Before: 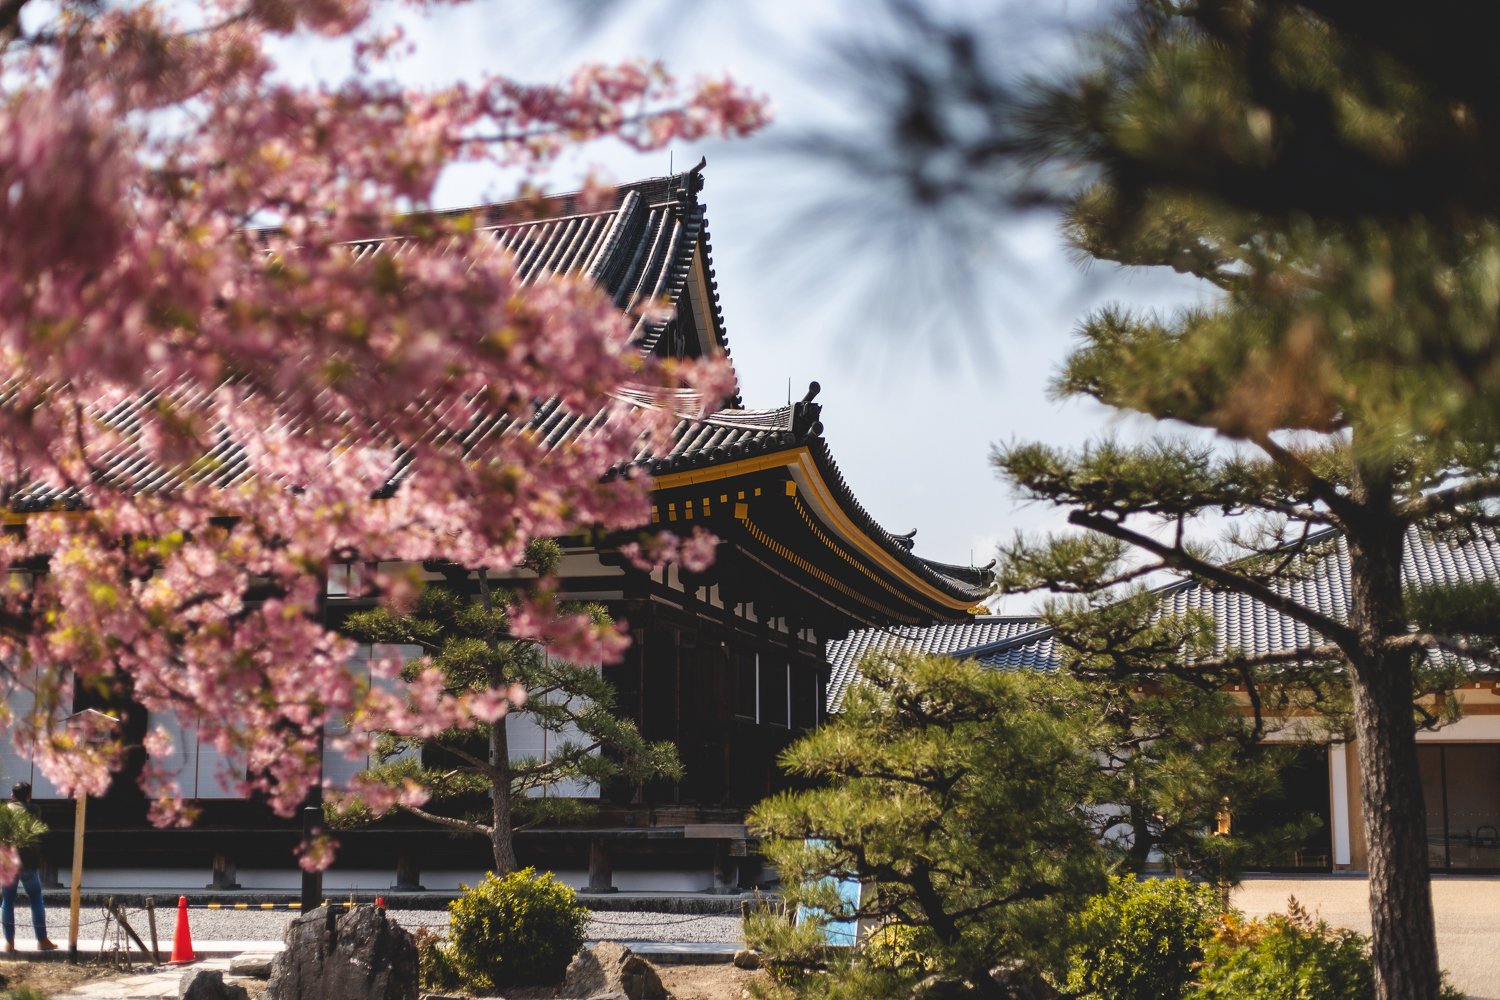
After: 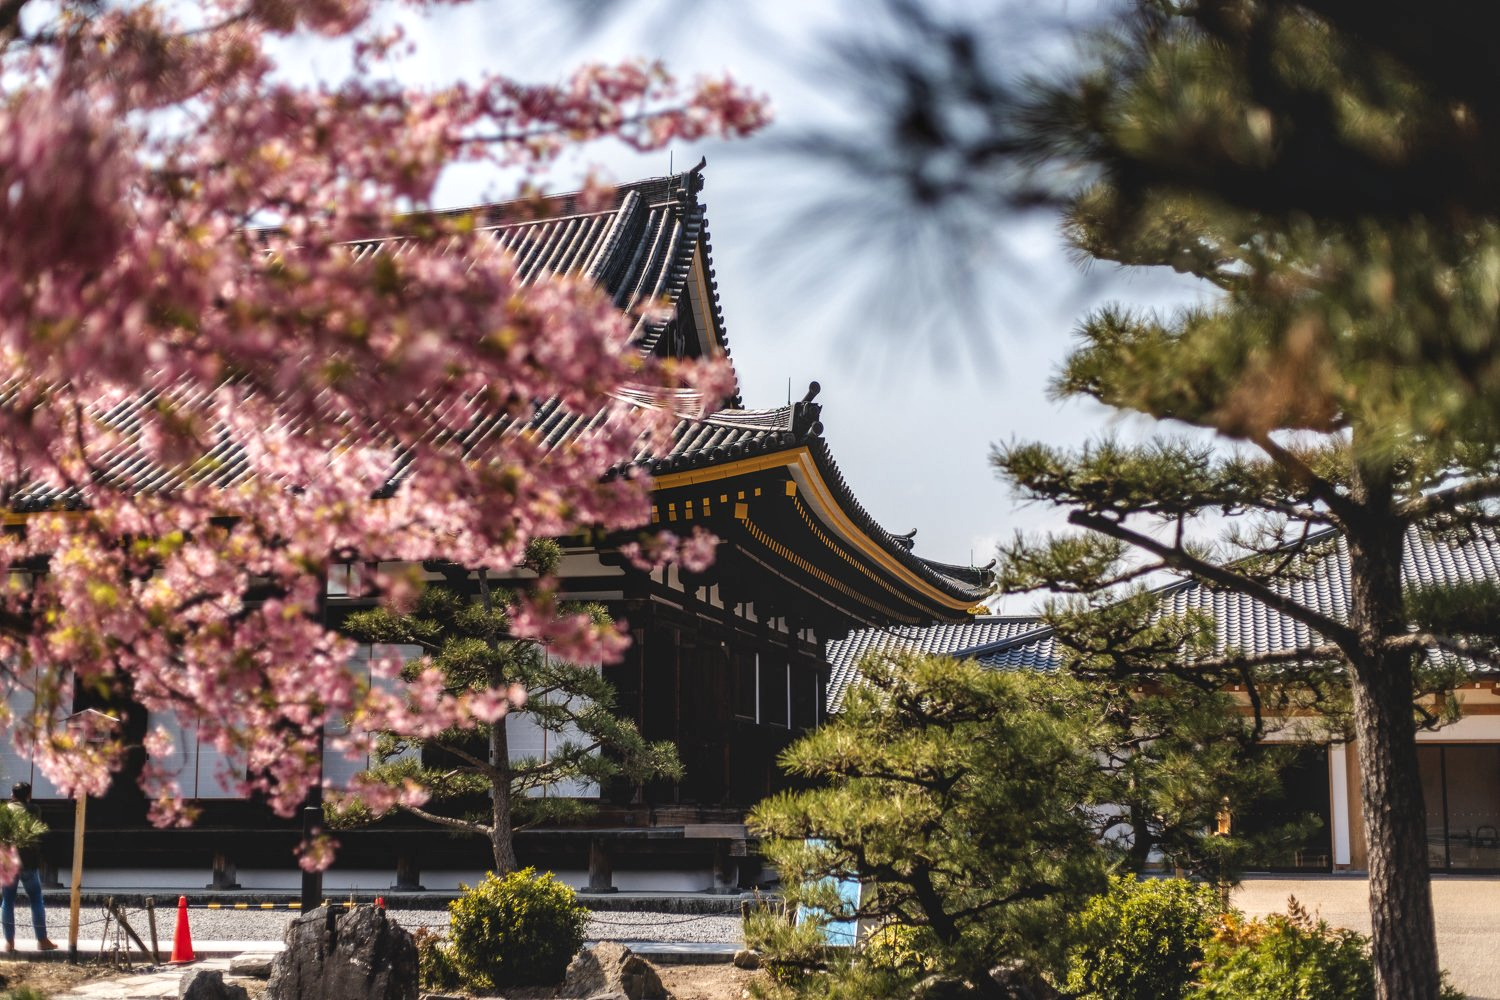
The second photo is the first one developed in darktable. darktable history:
local contrast: highlights 34%, detail 135%
color calibration: illuminant same as pipeline (D50), adaptation none (bypass), x 0.333, y 0.335, temperature 5008.21 K
